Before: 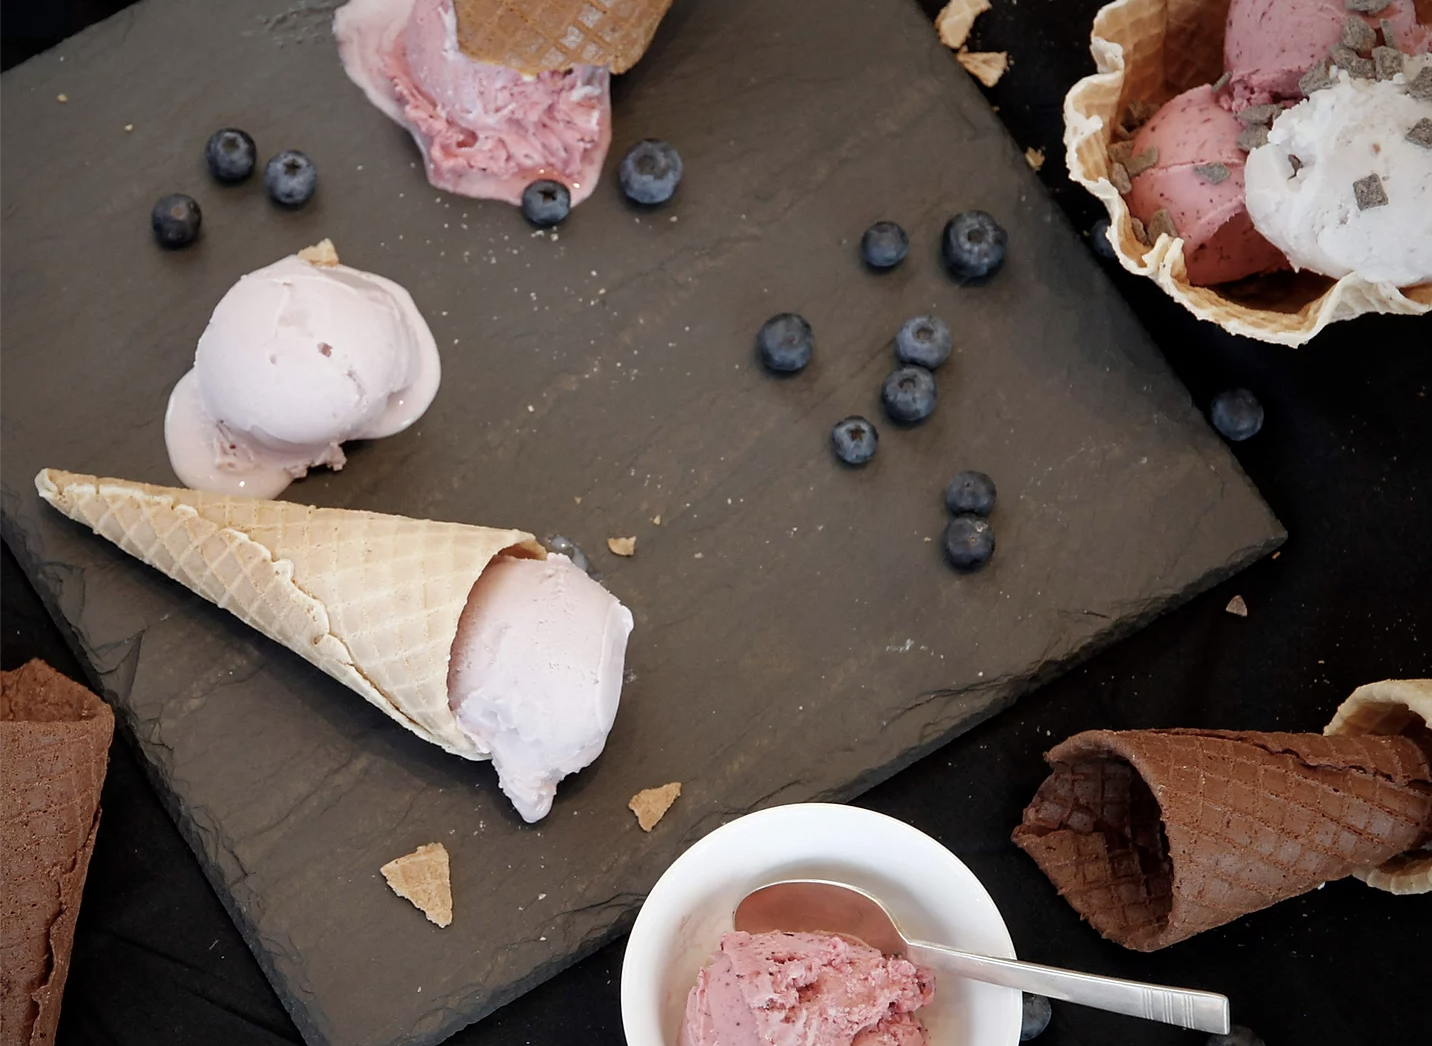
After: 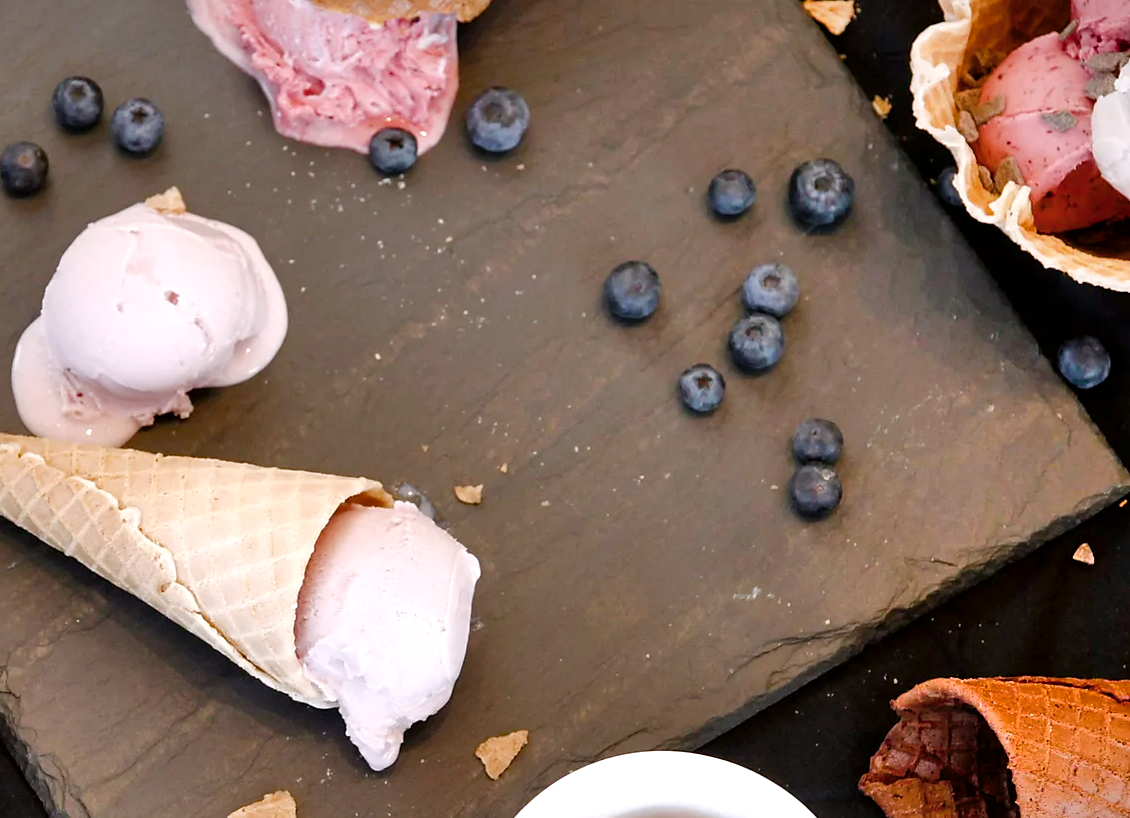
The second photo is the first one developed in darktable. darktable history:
shadows and highlights: radius 110.02, shadows 51.49, white point adjustment 9.01, highlights -5.72, soften with gaussian
crop and rotate: left 10.697%, top 5.019%, right 10.368%, bottom 16.723%
color correction: highlights a* 3.03, highlights b* -1.03, shadows a* -0.115, shadows b* 2.01, saturation 0.977
color balance rgb: perceptual saturation grading › global saturation 20%, perceptual saturation grading › highlights -25.346%, perceptual saturation grading › shadows 49.806%
